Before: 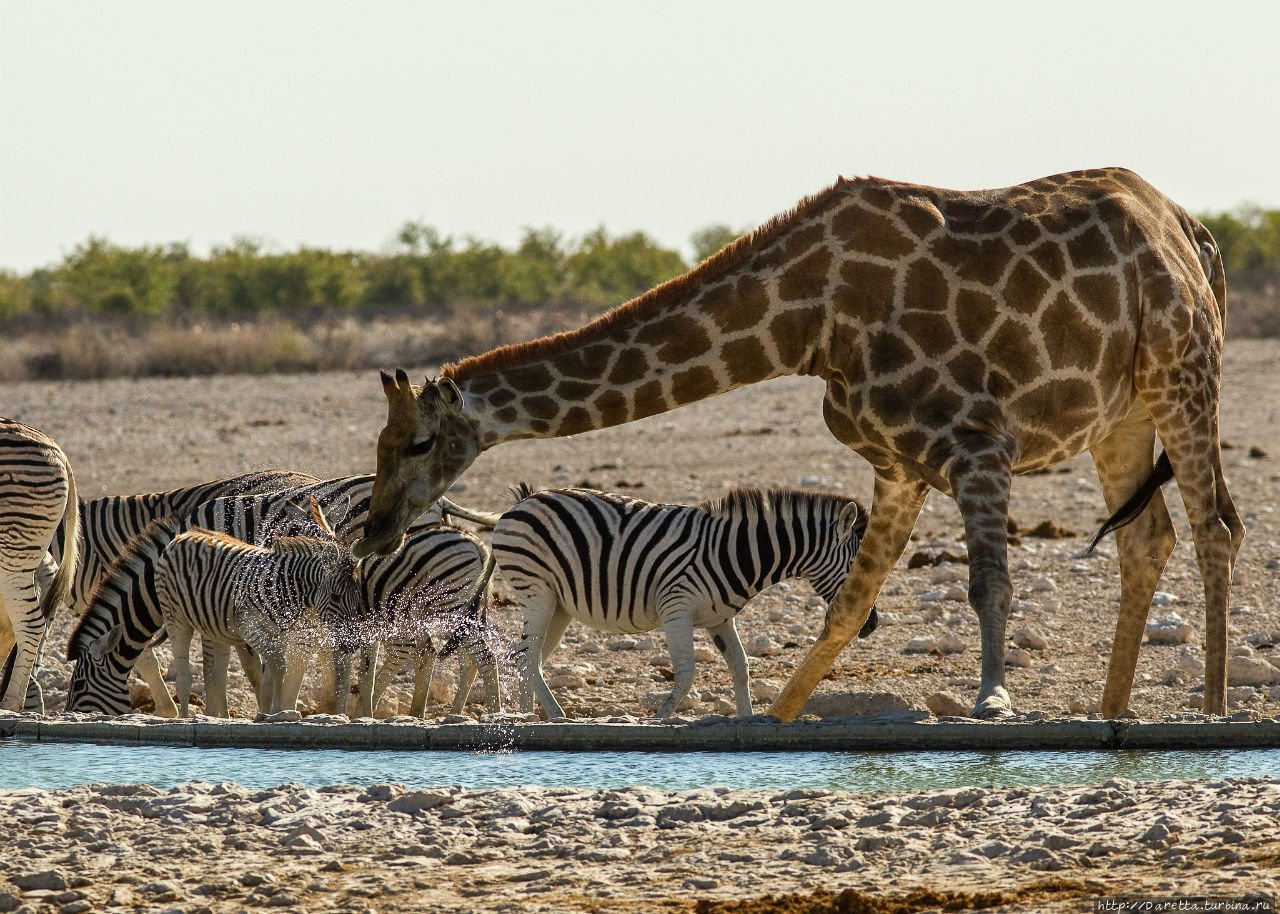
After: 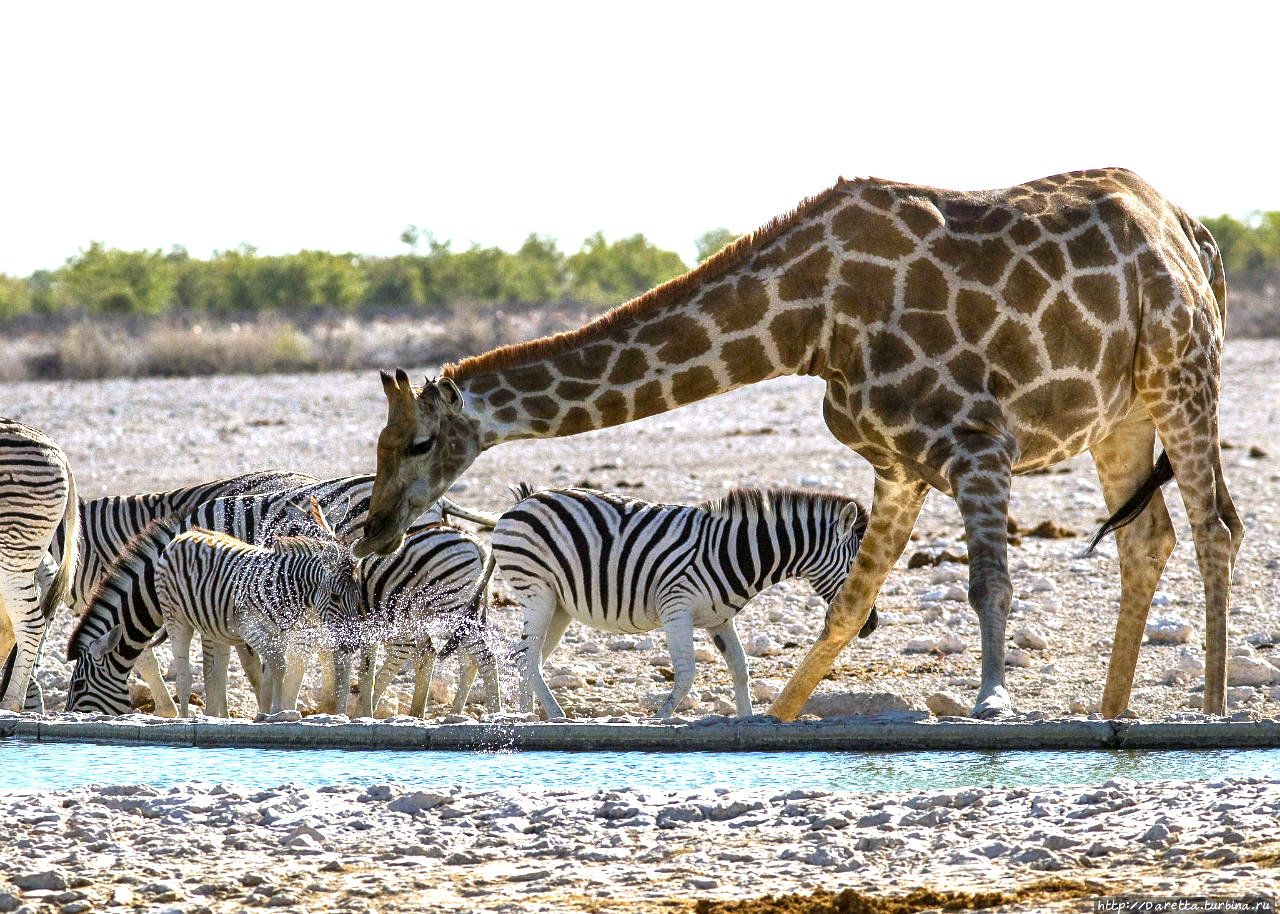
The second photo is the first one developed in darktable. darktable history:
white balance: red 0.948, green 1.02, blue 1.176
exposure: black level correction 0.001, exposure 1.116 EV, compensate highlight preservation false
